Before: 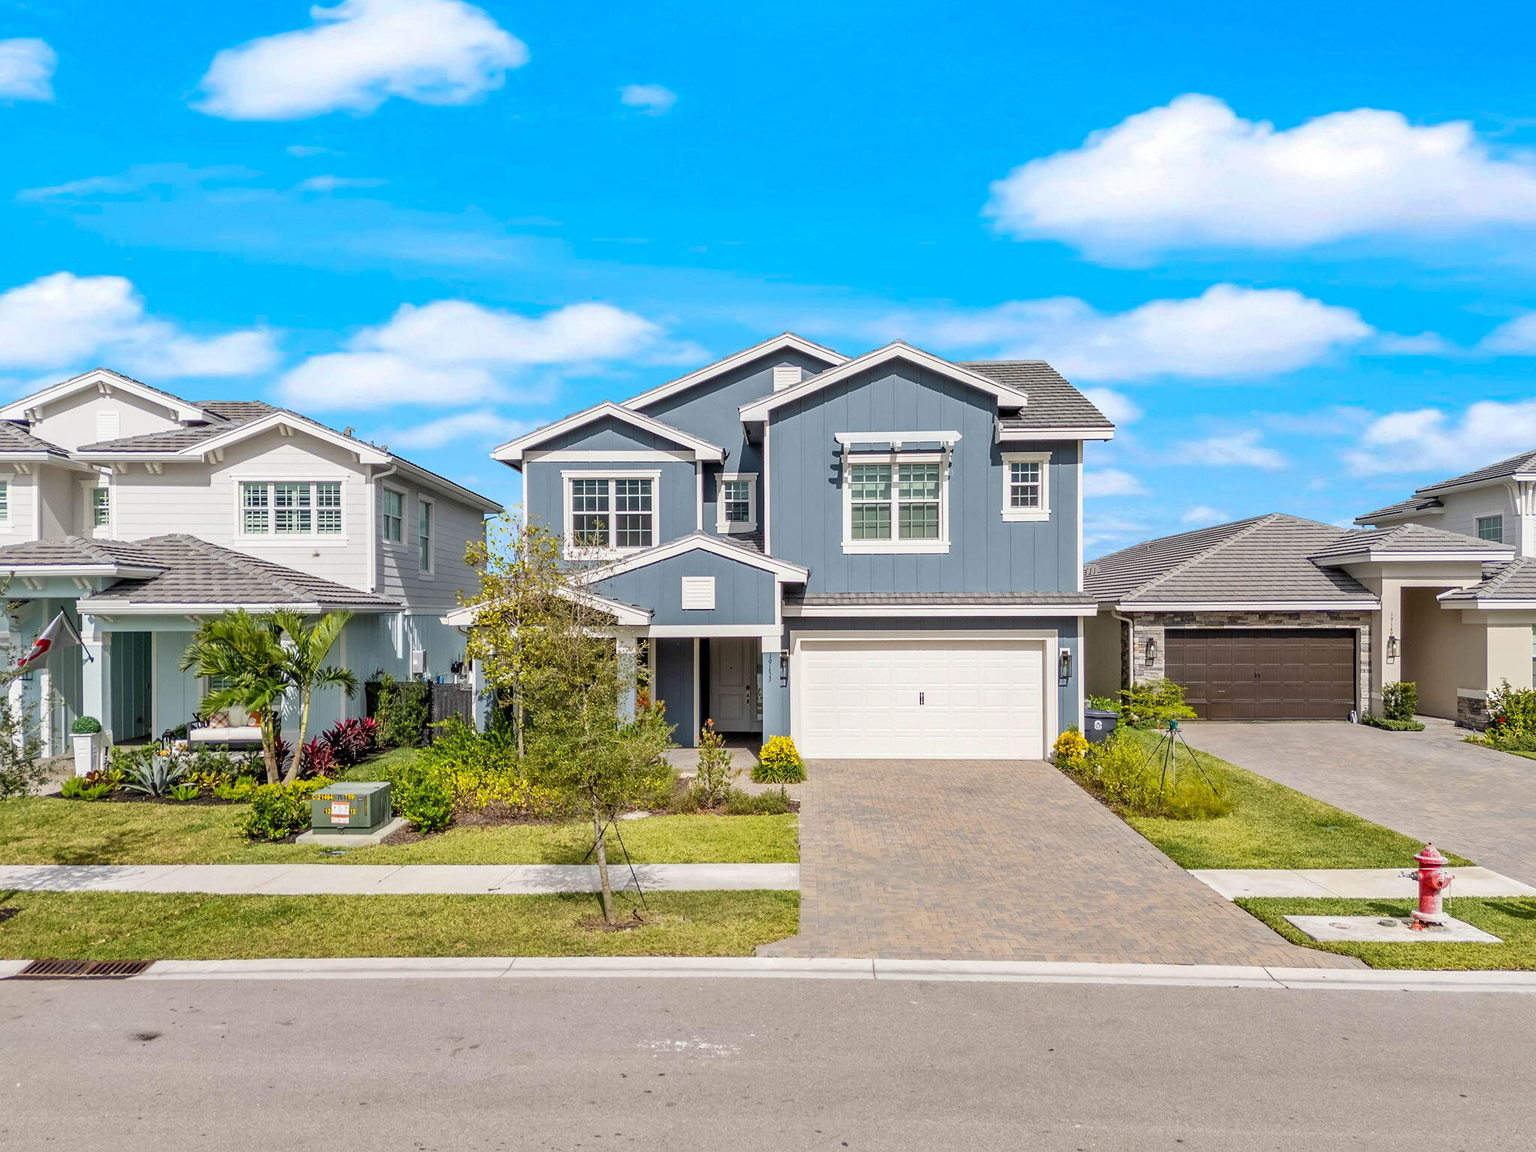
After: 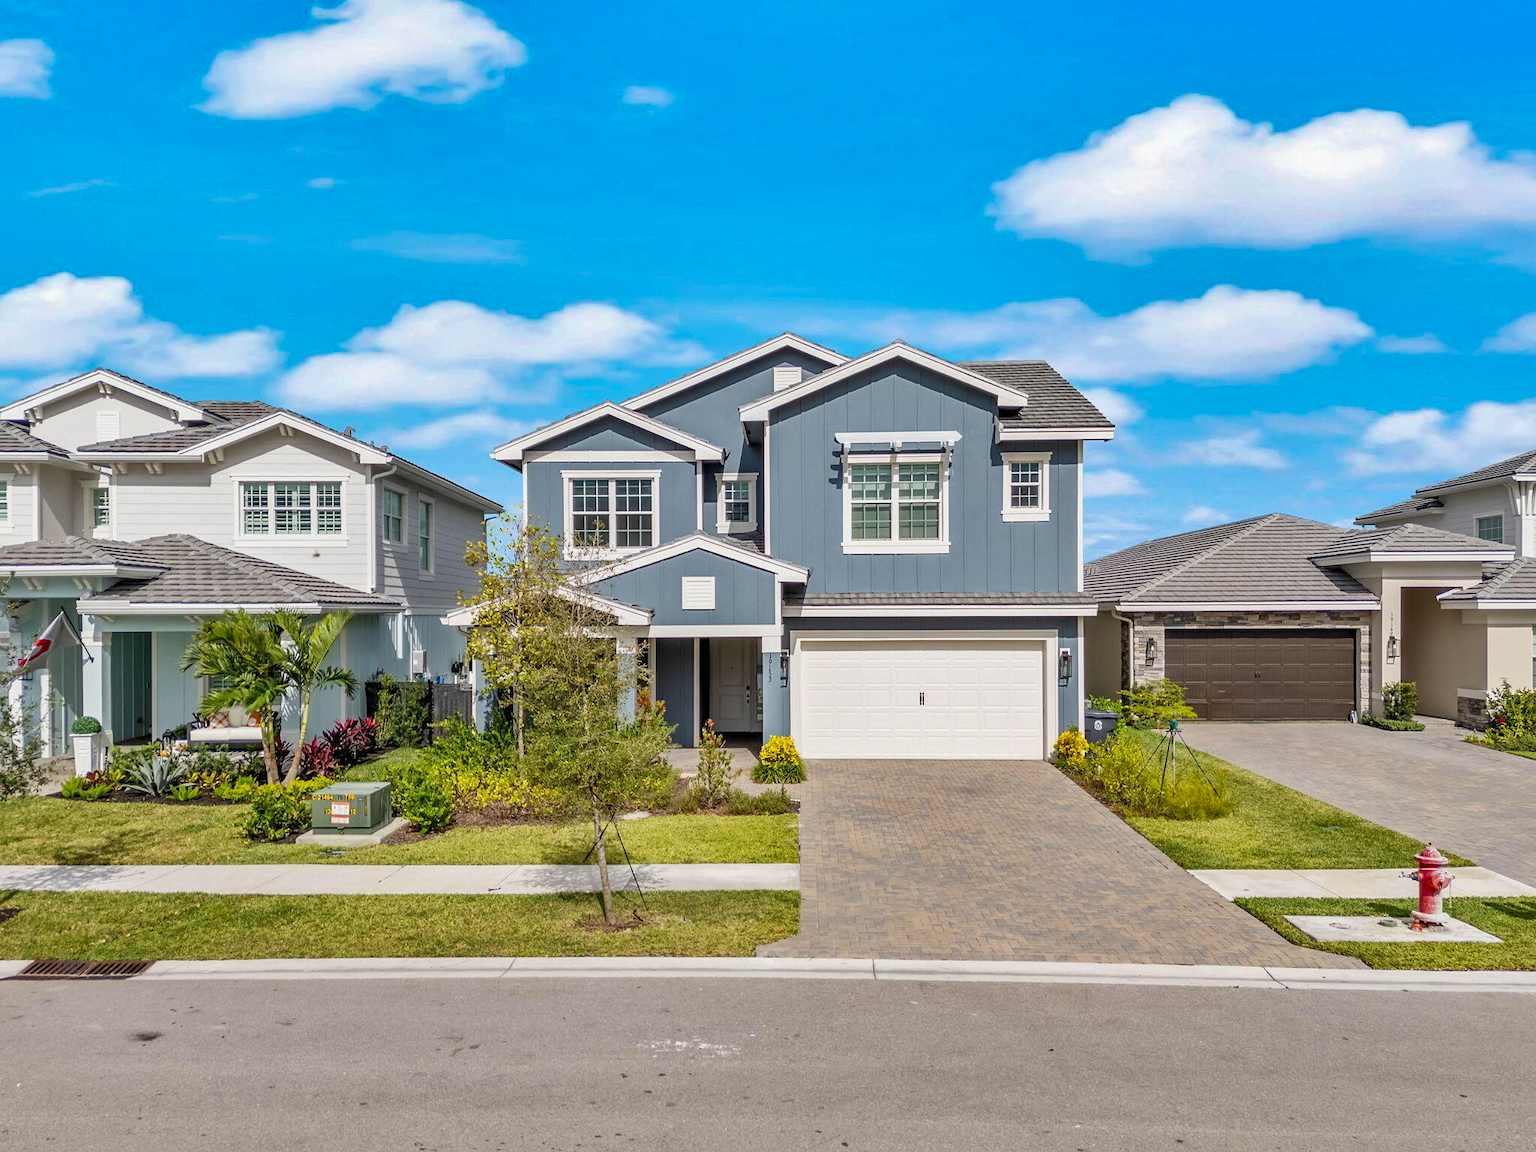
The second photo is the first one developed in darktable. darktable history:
shadows and highlights: shadows 43.4, white point adjustment -1.51, soften with gaussian
